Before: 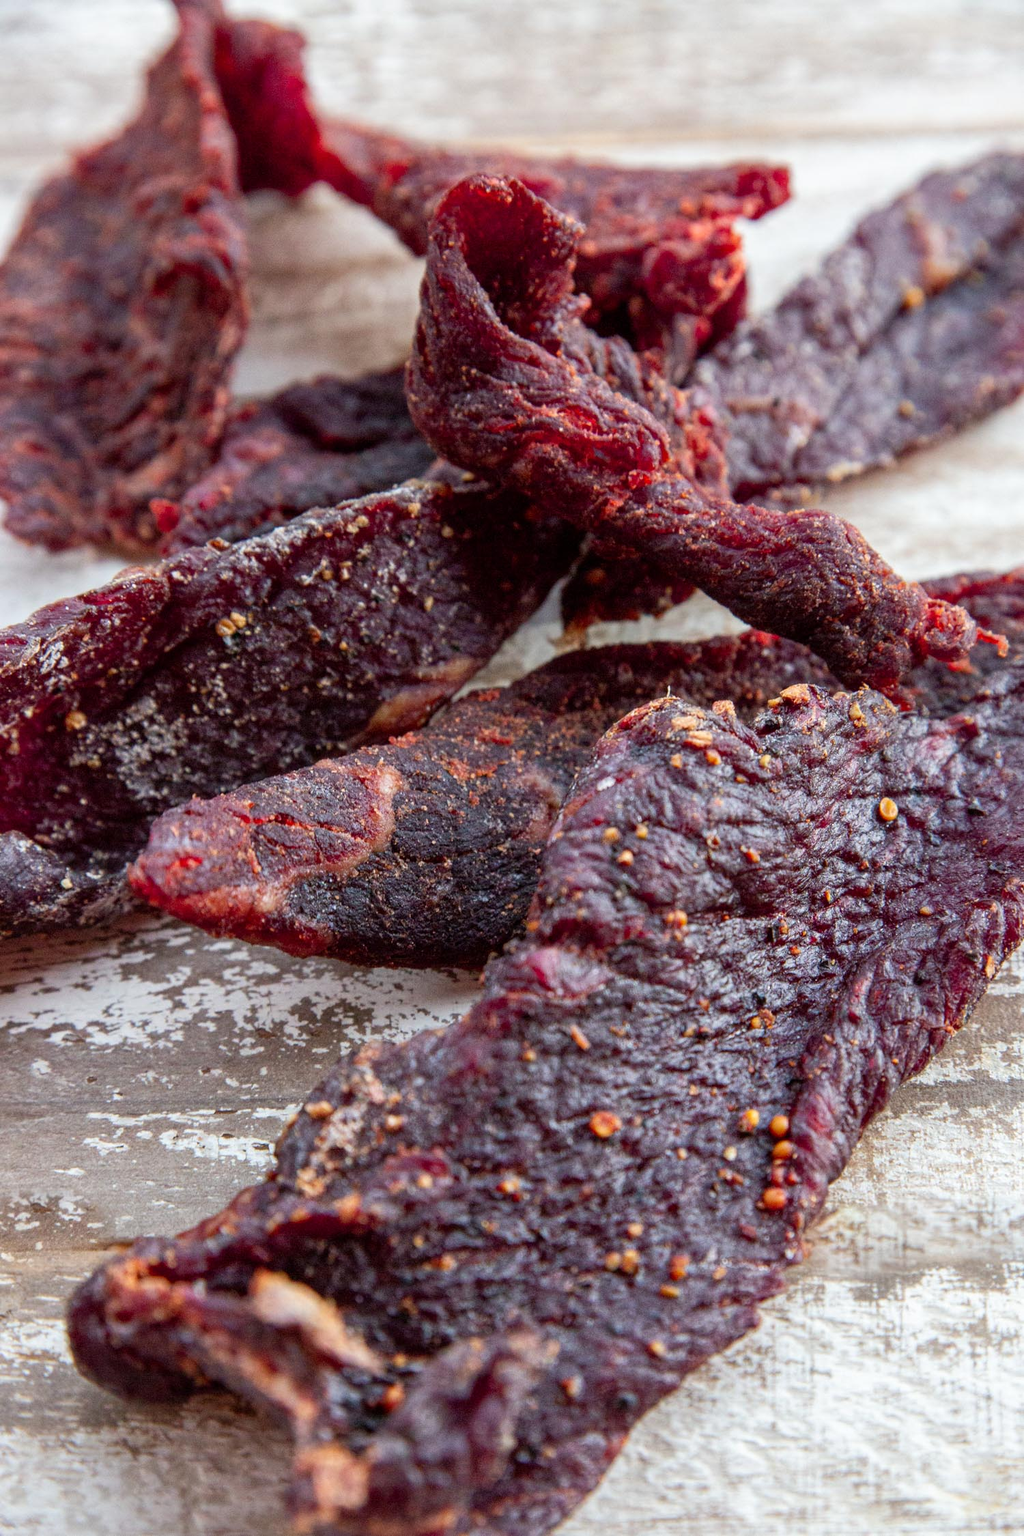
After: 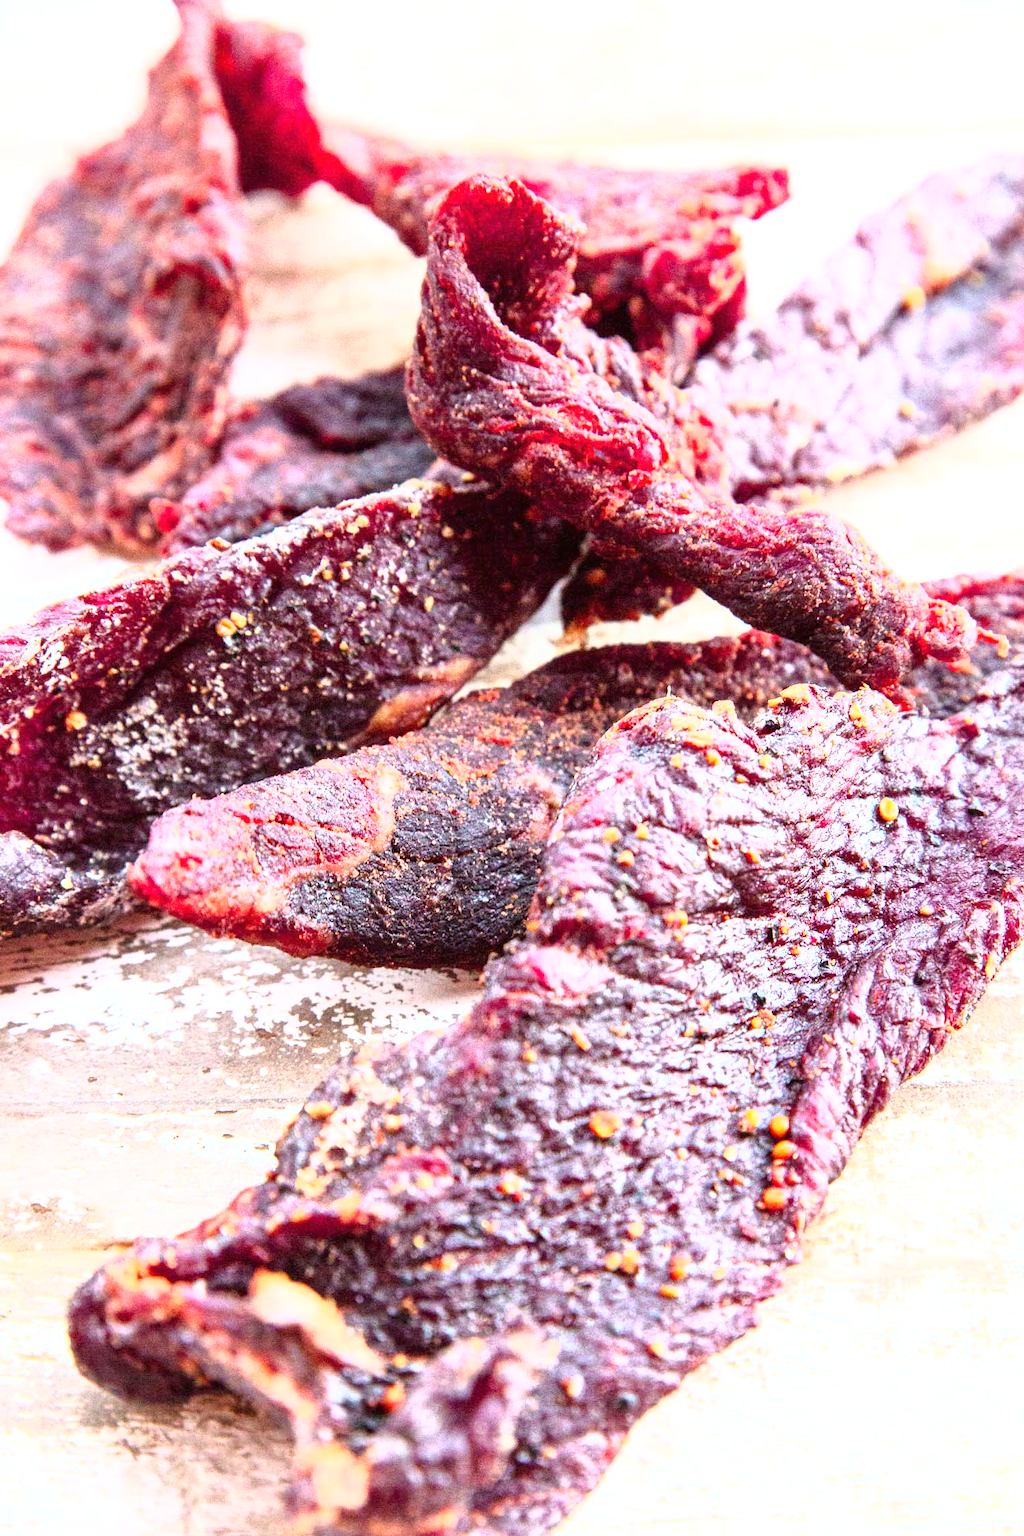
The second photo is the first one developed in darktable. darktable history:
exposure: black level correction 0, exposure 1.001 EV, compensate exposure bias true, compensate highlight preservation false
base curve: curves: ch0 [(0, 0) (0.495, 0.917) (1, 1)]
